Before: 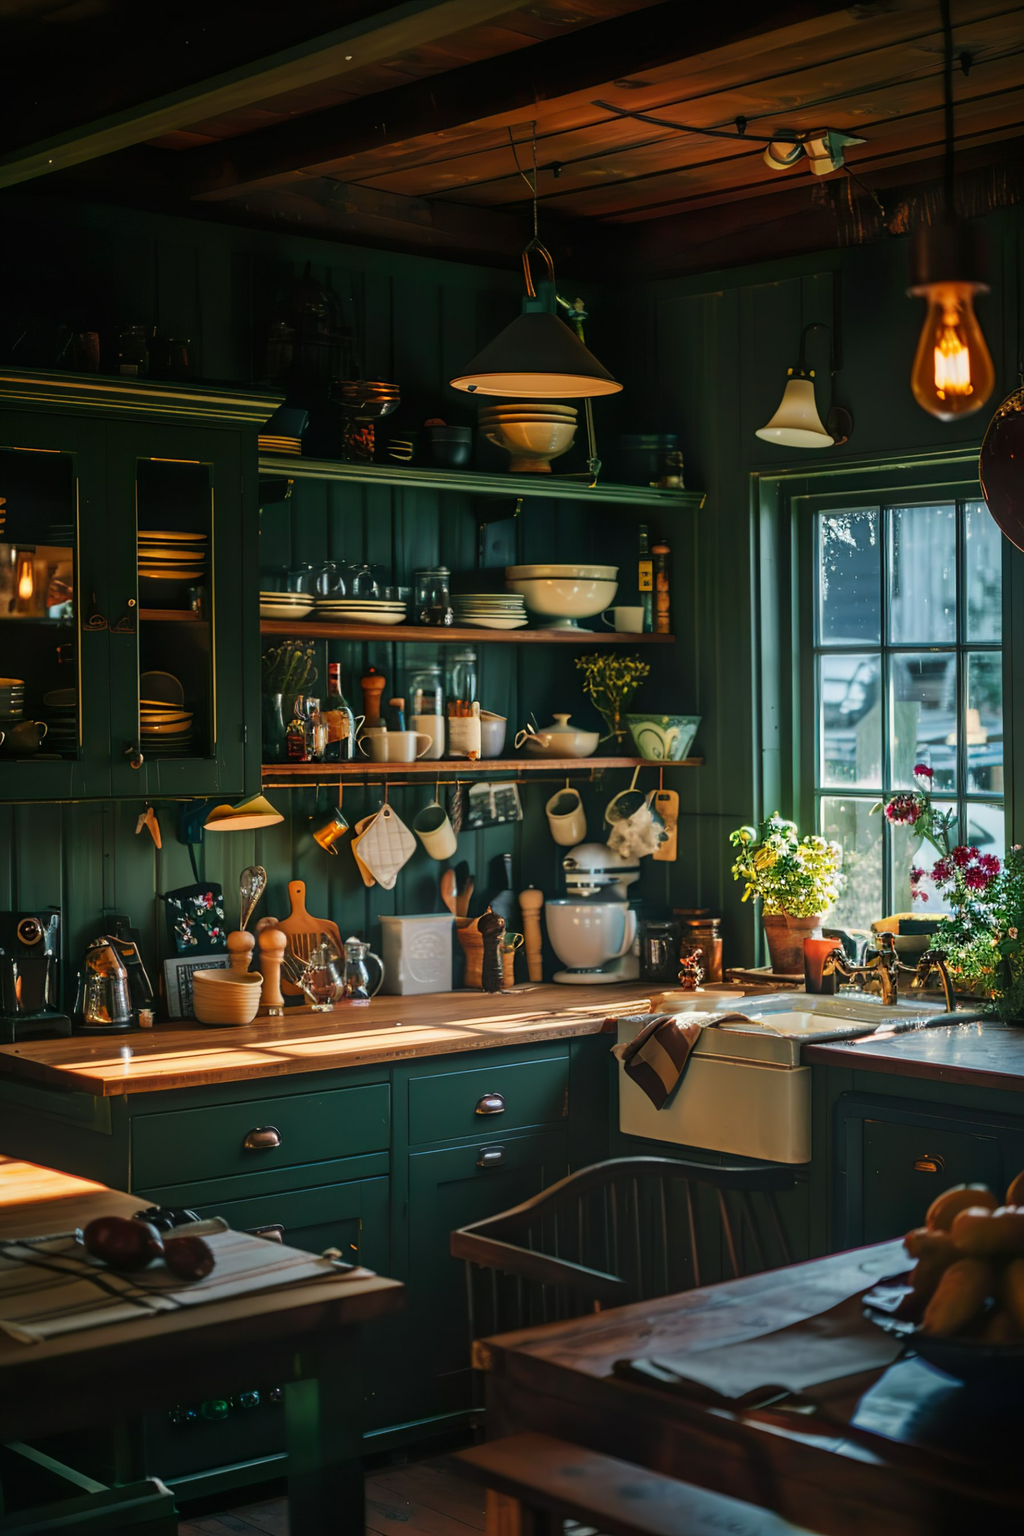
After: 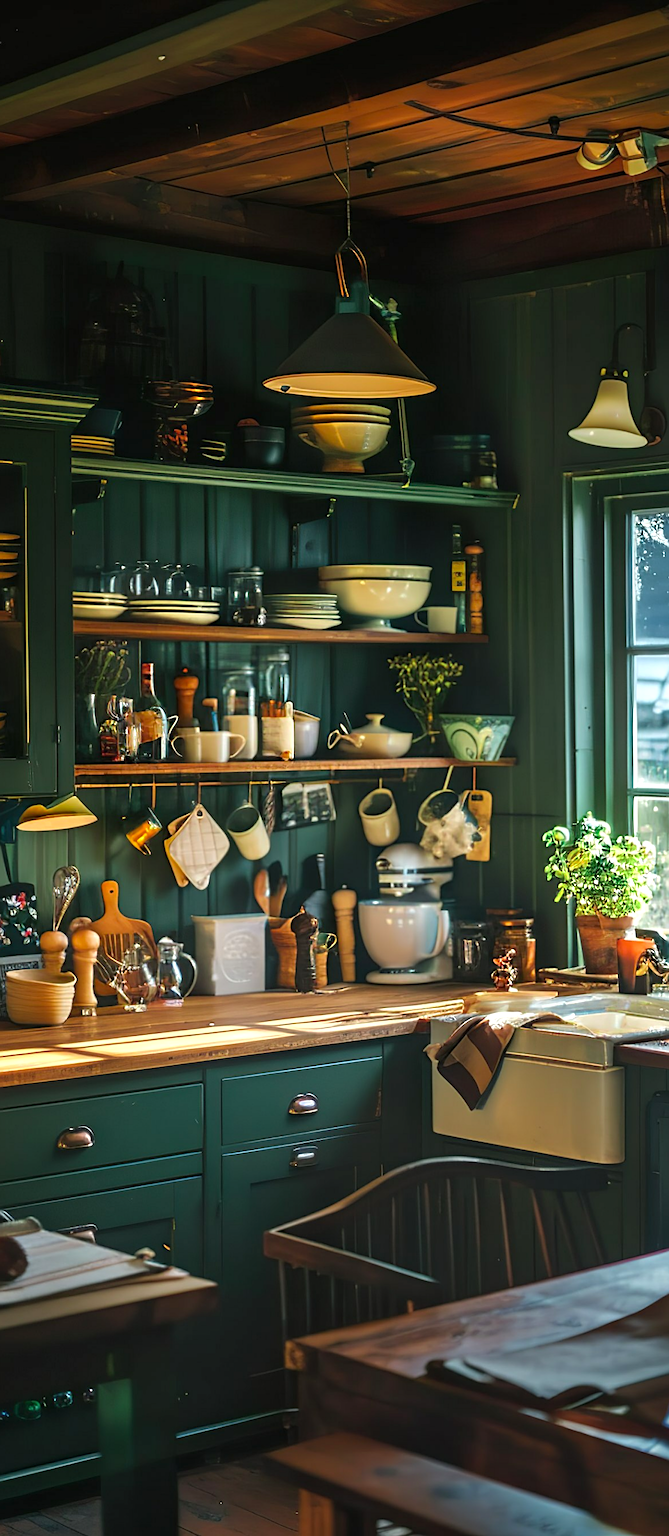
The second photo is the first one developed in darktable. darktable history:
shadows and highlights: shadows 25.79, highlights -23.14
sharpen: on, module defaults
exposure: black level correction 0, exposure 0.498 EV, compensate highlight preservation false
color zones: curves: ch2 [(0, 0.5) (0.143, 0.517) (0.286, 0.571) (0.429, 0.522) (0.571, 0.5) (0.714, 0.5) (0.857, 0.5) (1, 0.5)]
crop and rotate: left 18.287%, right 16.391%
